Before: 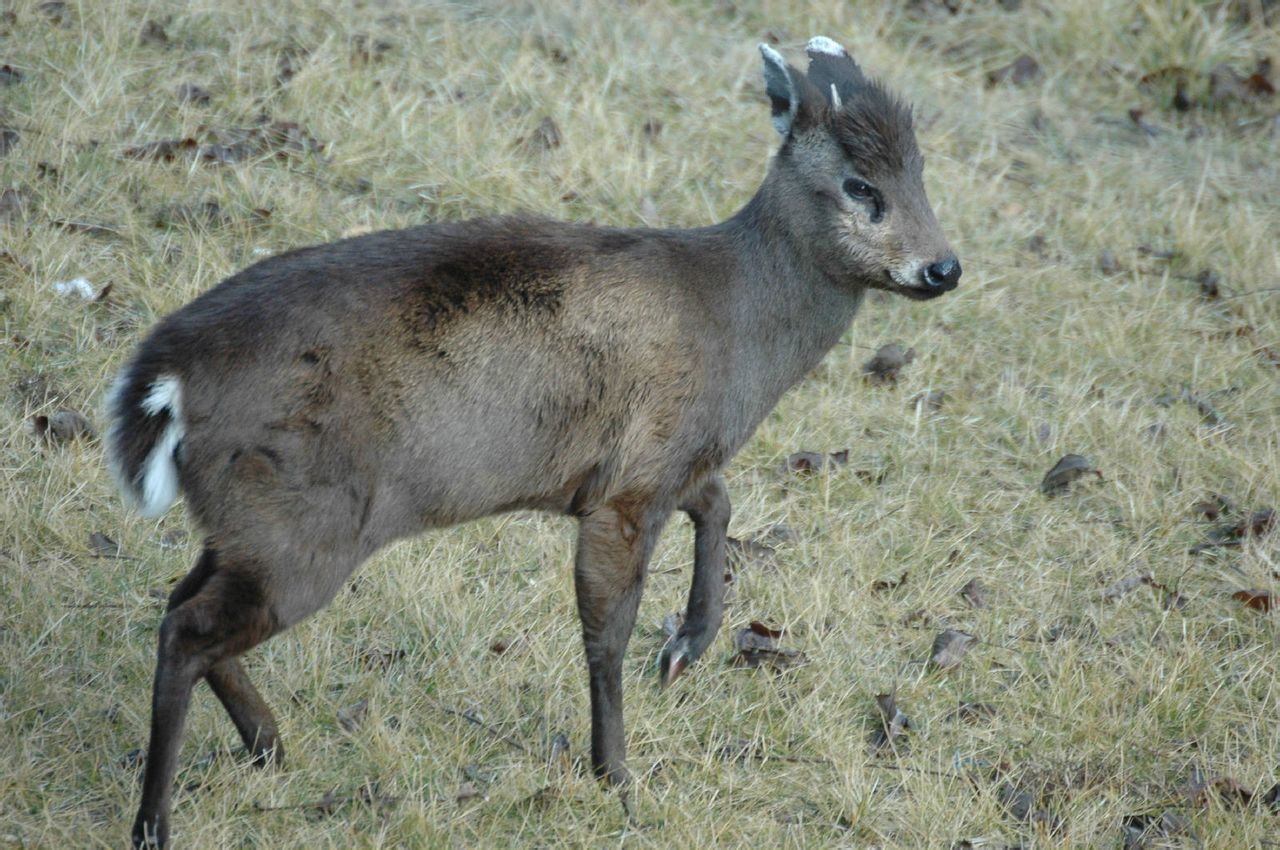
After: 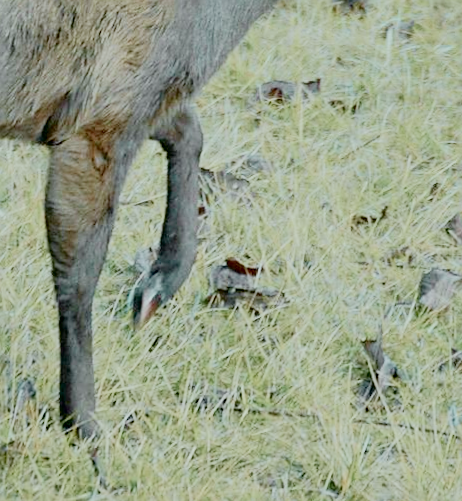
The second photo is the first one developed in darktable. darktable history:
rotate and perspective: rotation 0.128°, lens shift (vertical) -0.181, lens shift (horizontal) -0.044, shear 0.001, automatic cropping off
crop: left 40.878%, top 39.176%, right 25.993%, bottom 3.081%
filmic rgb: black relative exposure -7 EV, white relative exposure 6 EV, threshold 3 EV, target black luminance 0%, hardness 2.73, latitude 61.22%, contrast 0.691, highlights saturation mix 10%, shadows ↔ highlights balance -0.073%, preserve chrominance no, color science v4 (2020), iterations of high-quality reconstruction 10, contrast in shadows soft, contrast in highlights soft, enable highlight reconstruction true
sharpen: on, module defaults
tone curve: curves: ch0 [(0, 0) (0.037, 0.011) (0.135, 0.093) (0.266, 0.281) (0.461, 0.555) (0.581, 0.716) (0.675, 0.793) (0.767, 0.849) (0.91, 0.924) (1, 0.979)]; ch1 [(0, 0) (0.292, 0.278) (0.431, 0.418) (0.493, 0.479) (0.506, 0.5) (0.532, 0.537) (0.562, 0.581) (0.641, 0.663) (0.754, 0.76) (1, 1)]; ch2 [(0, 0) (0.294, 0.3) (0.361, 0.372) (0.429, 0.445) (0.478, 0.486) (0.502, 0.498) (0.518, 0.522) (0.531, 0.549) (0.561, 0.59) (0.64, 0.655) (0.693, 0.706) (0.845, 0.833) (1, 0.951)], color space Lab, independent channels, preserve colors none
